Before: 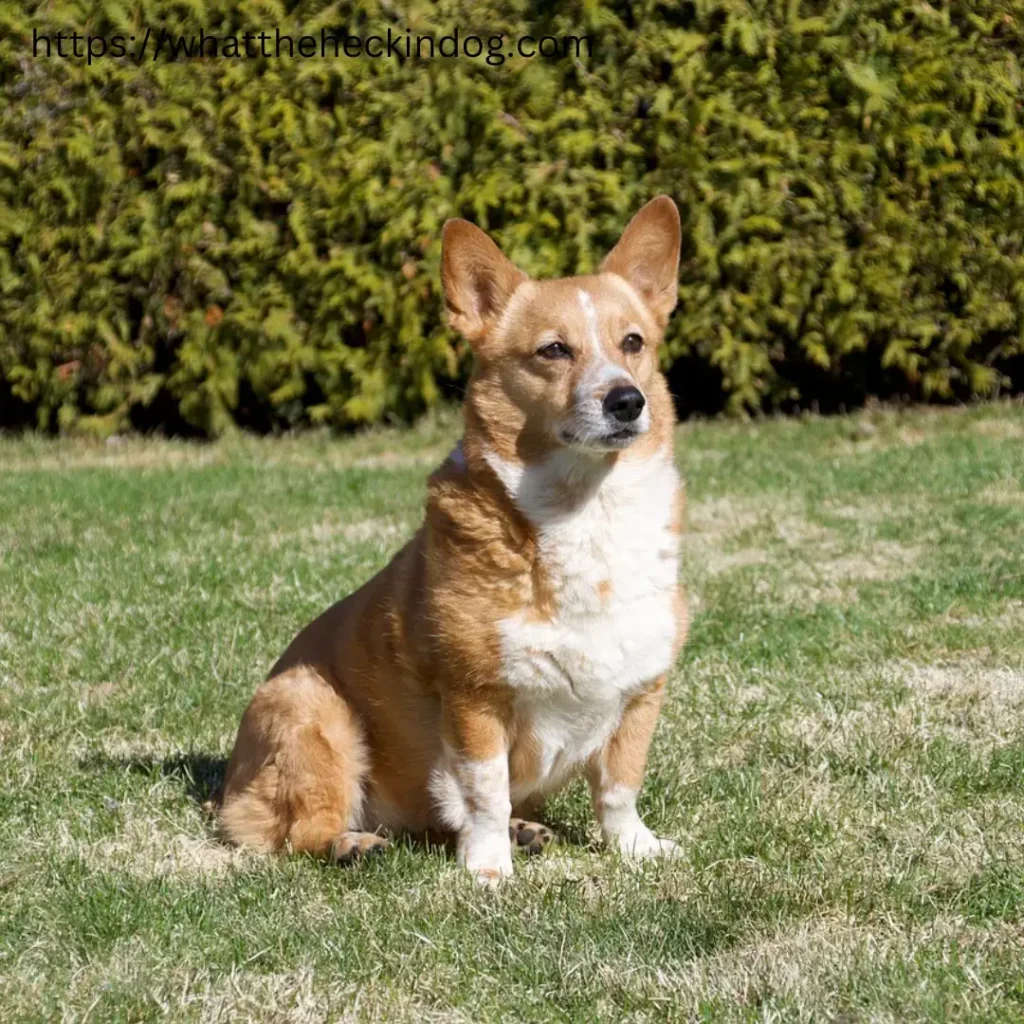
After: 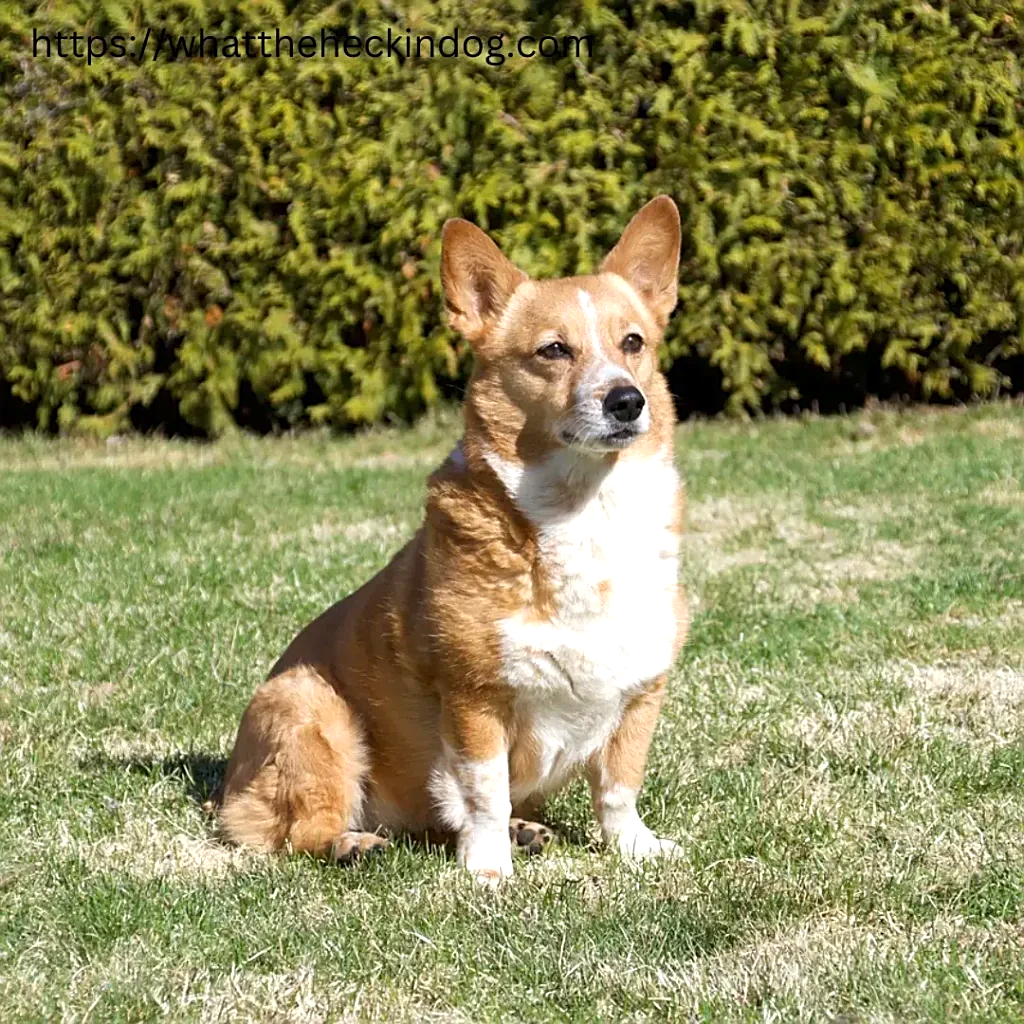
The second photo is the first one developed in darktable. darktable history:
exposure: exposure 0.371 EV, compensate exposure bias true, compensate highlight preservation false
sharpen: amount 0.496
